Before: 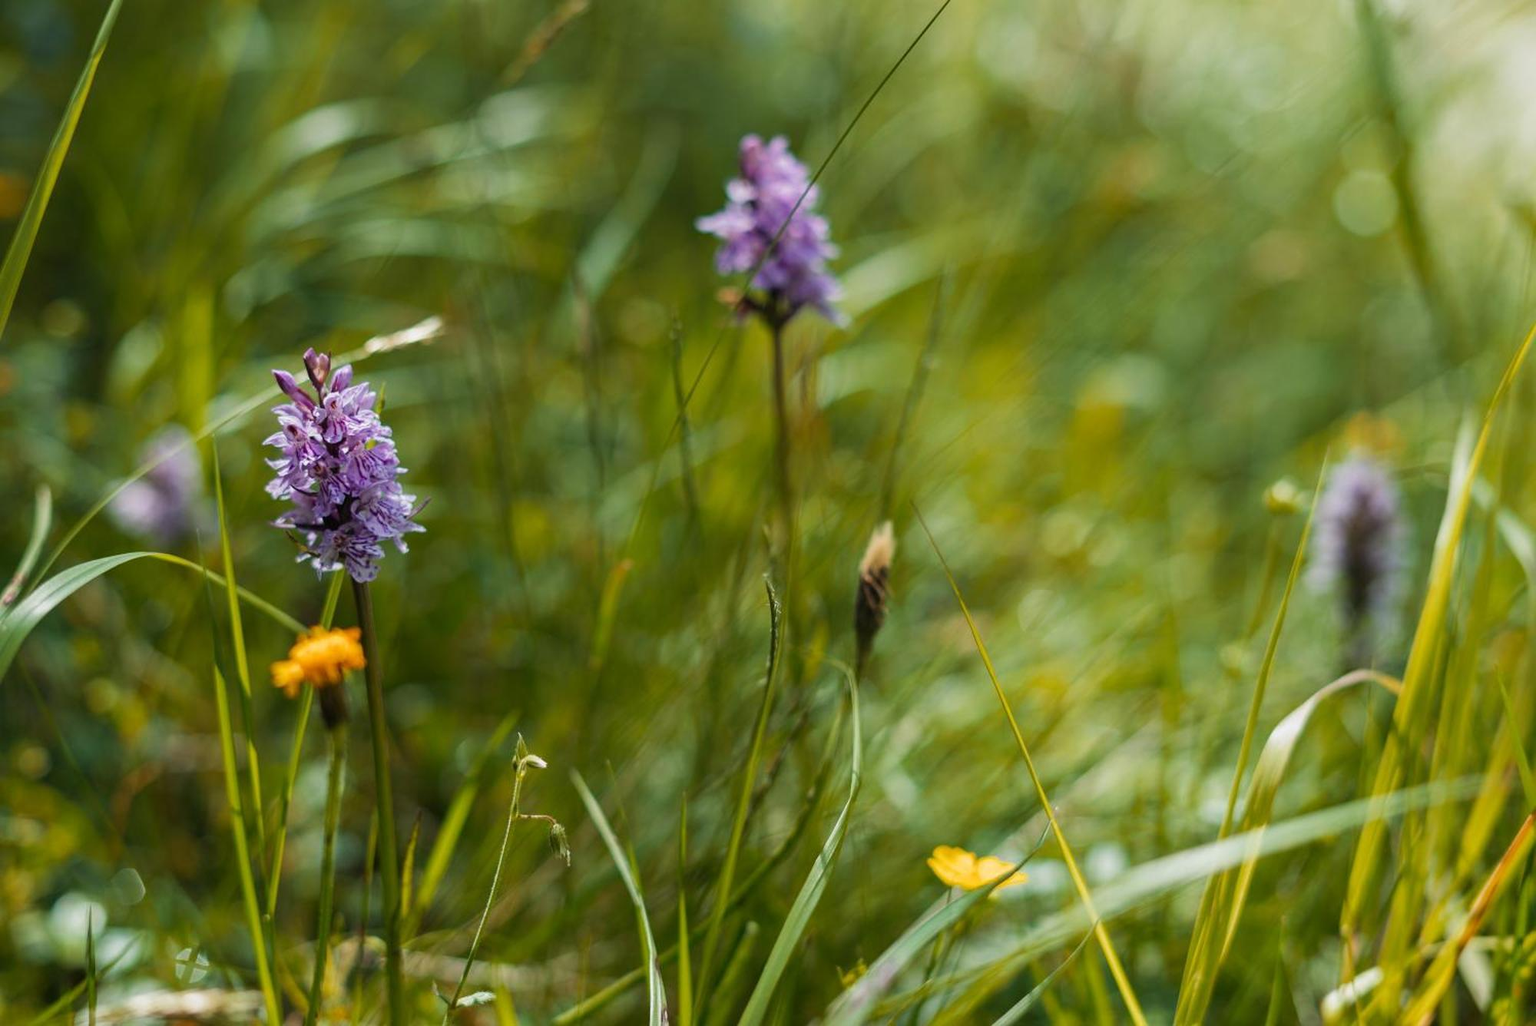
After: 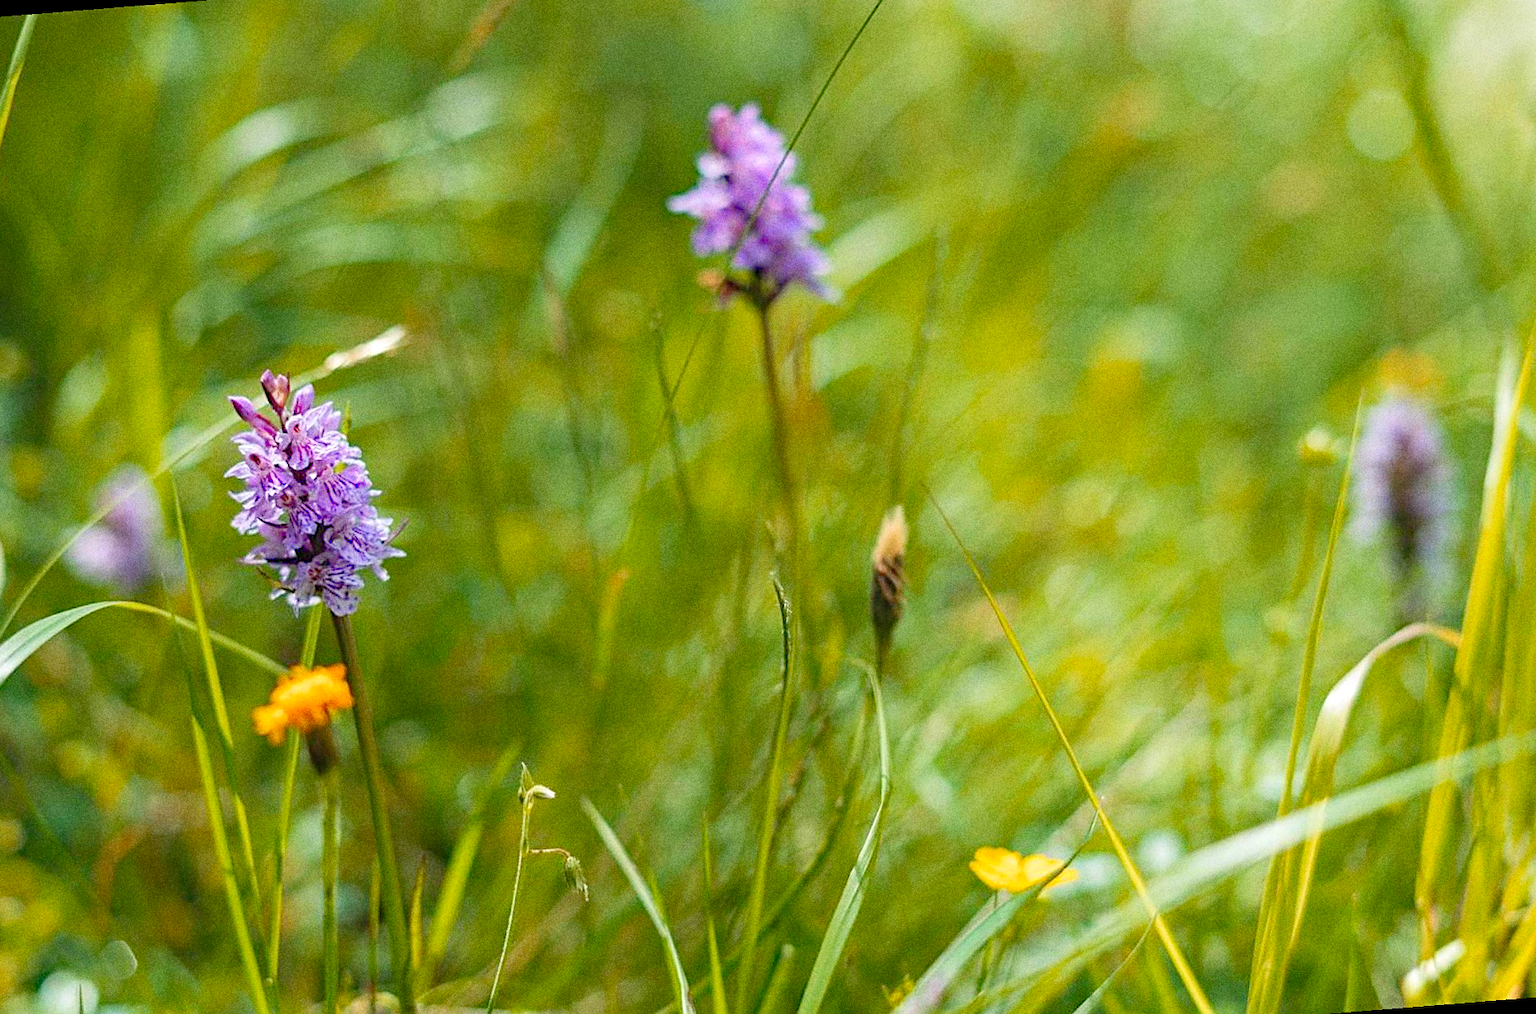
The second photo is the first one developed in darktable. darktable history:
sharpen: on, module defaults
grain: coarseness 11.82 ISO, strength 36.67%, mid-tones bias 74.17%
rotate and perspective: rotation -4.57°, crop left 0.054, crop right 0.944, crop top 0.087, crop bottom 0.914
levels: levels [0, 0.397, 0.955]
haze removal: compatibility mode true, adaptive false
